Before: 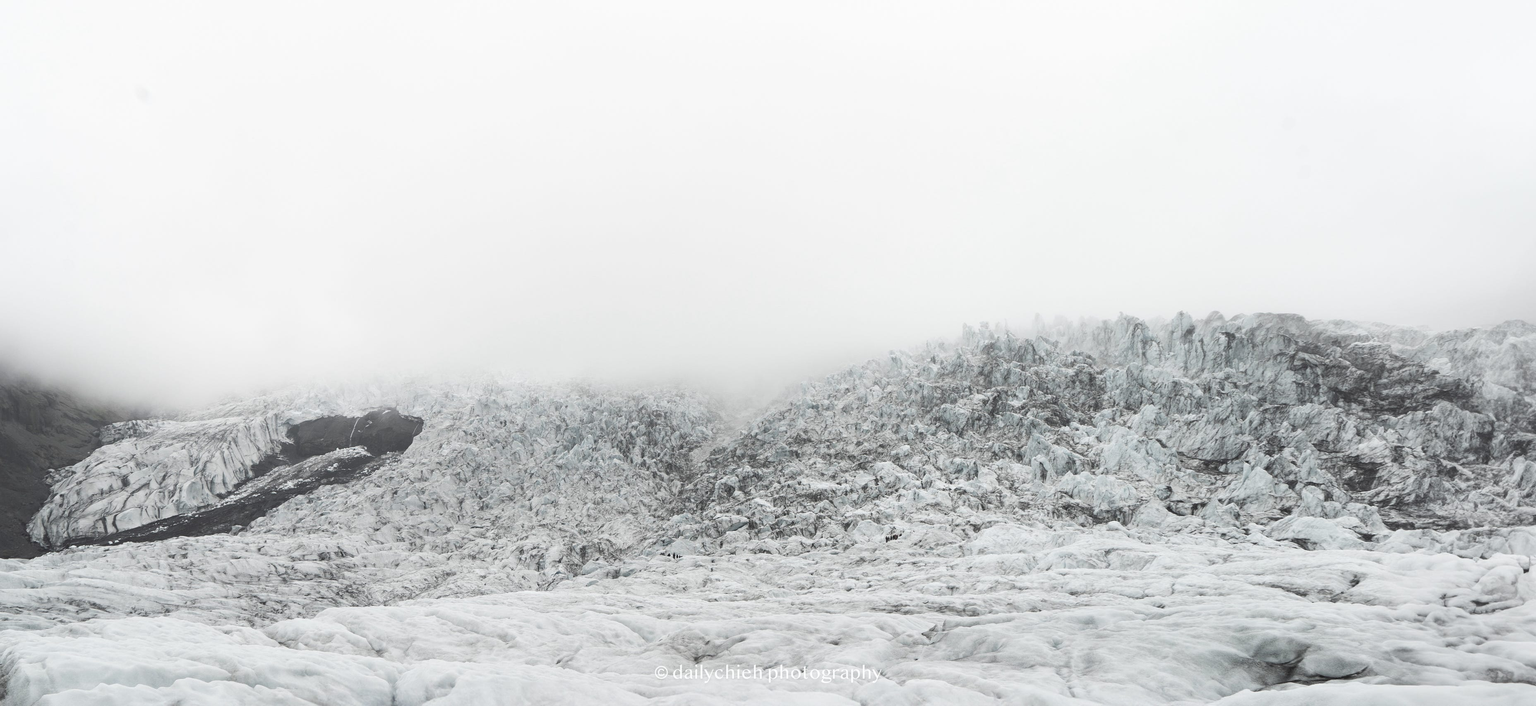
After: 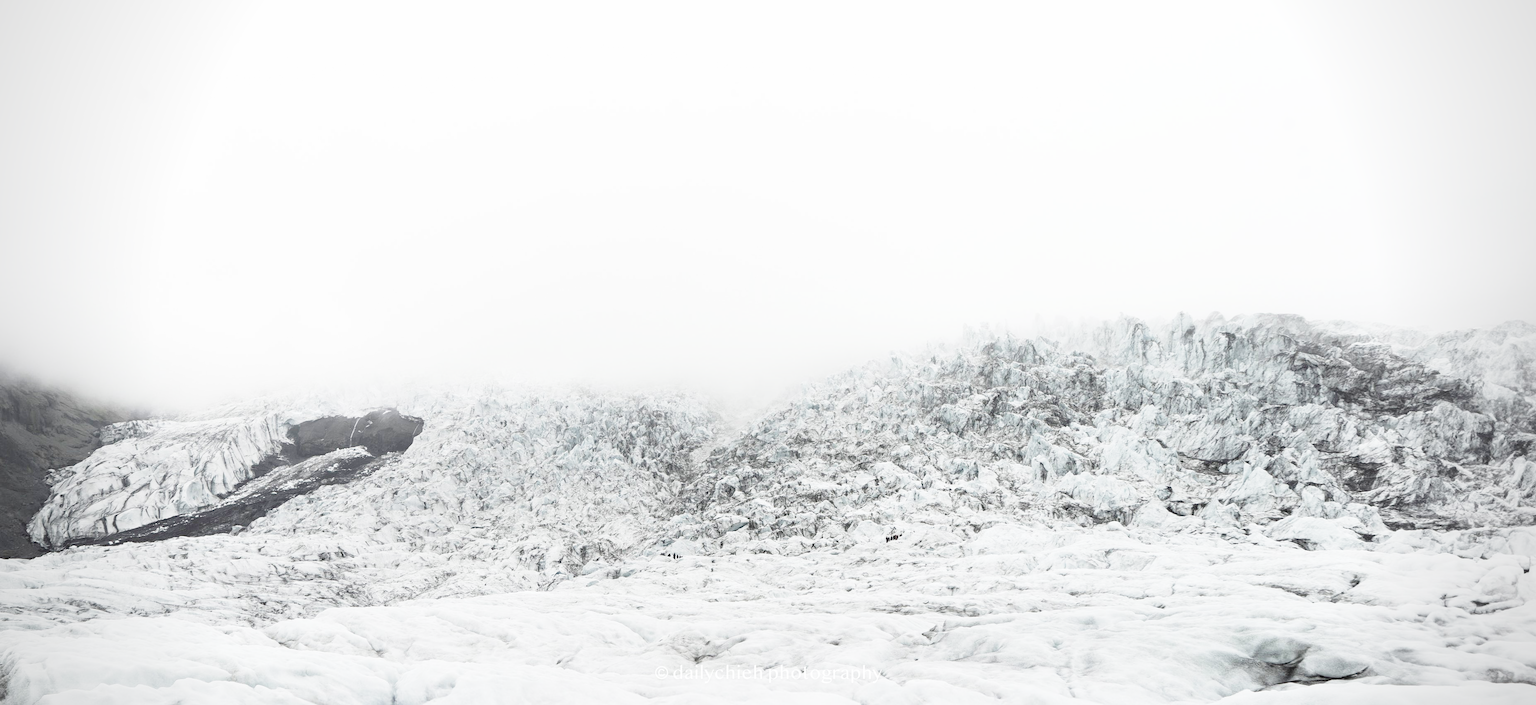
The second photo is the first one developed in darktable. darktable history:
base curve: curves: ch0 [(0, 0) (0.028, 0.03) (0.121, 0.232) (0.46, 0.748) (0.859, 0.968) (1, 1)], preserve colors none
vignetting: fall-off radius 63.06%, saturation -0.654, center (0, 0.009)
